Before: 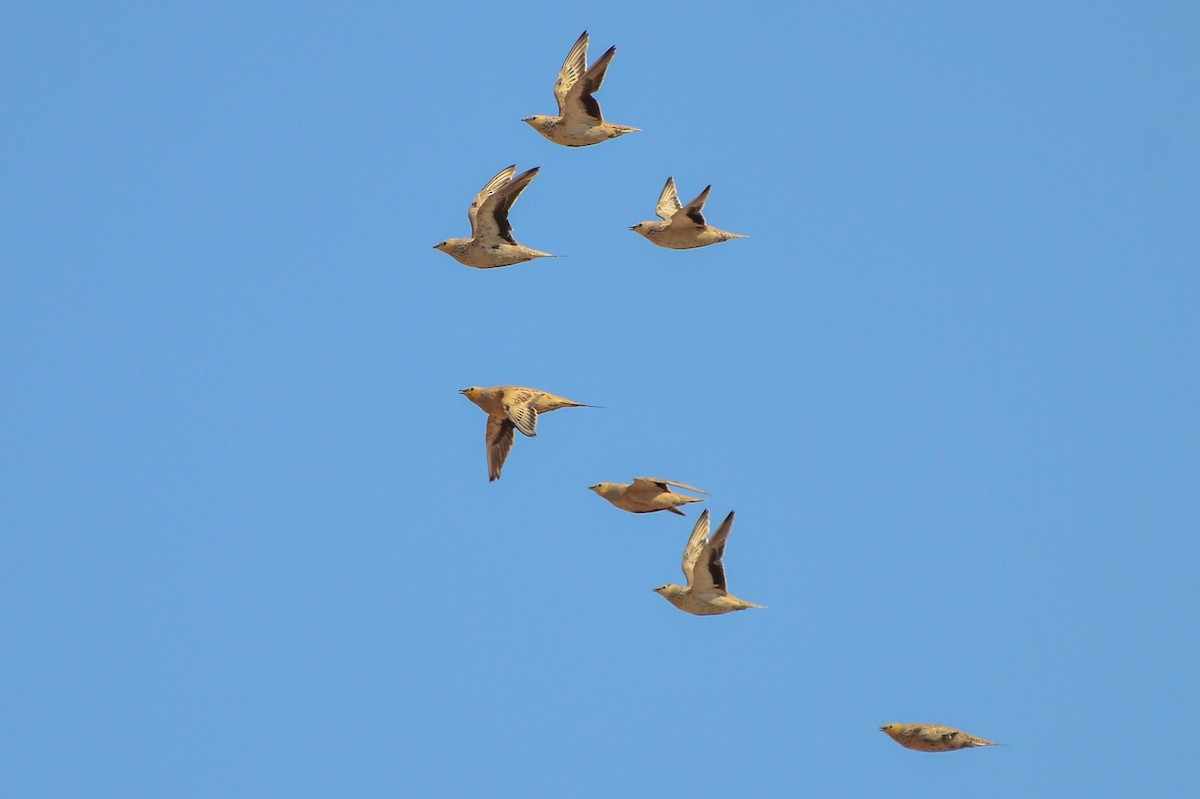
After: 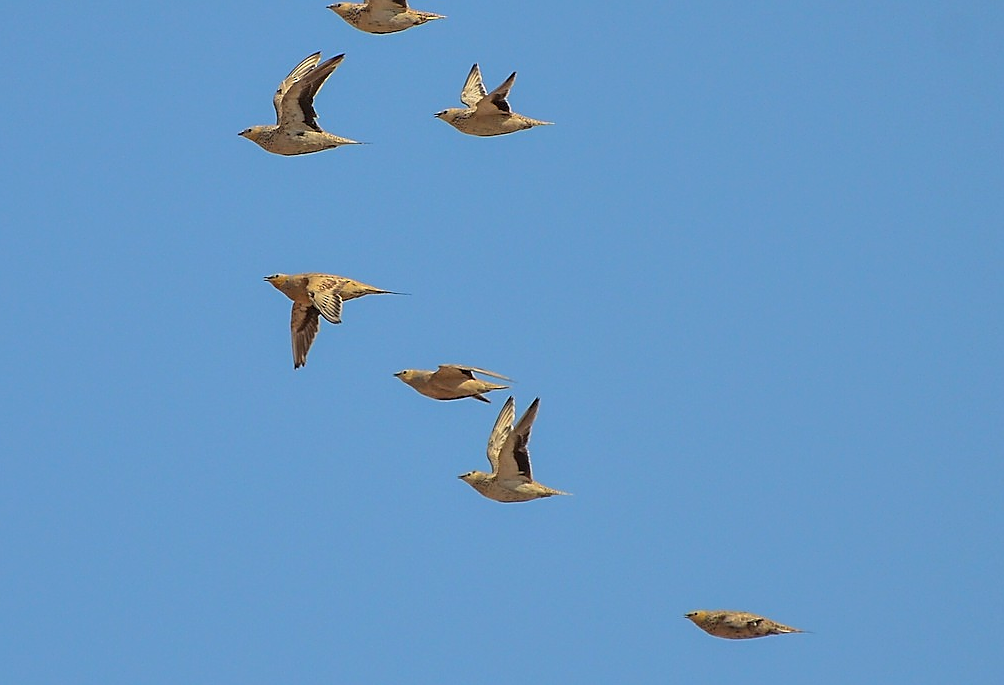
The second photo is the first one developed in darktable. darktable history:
crop: left 16.315%, top 14.246%
sharpen: radius 1.4, amount 1.25, threshold 0.7
exposure: exposure -0.21 EV, compensate highlight preservation false
